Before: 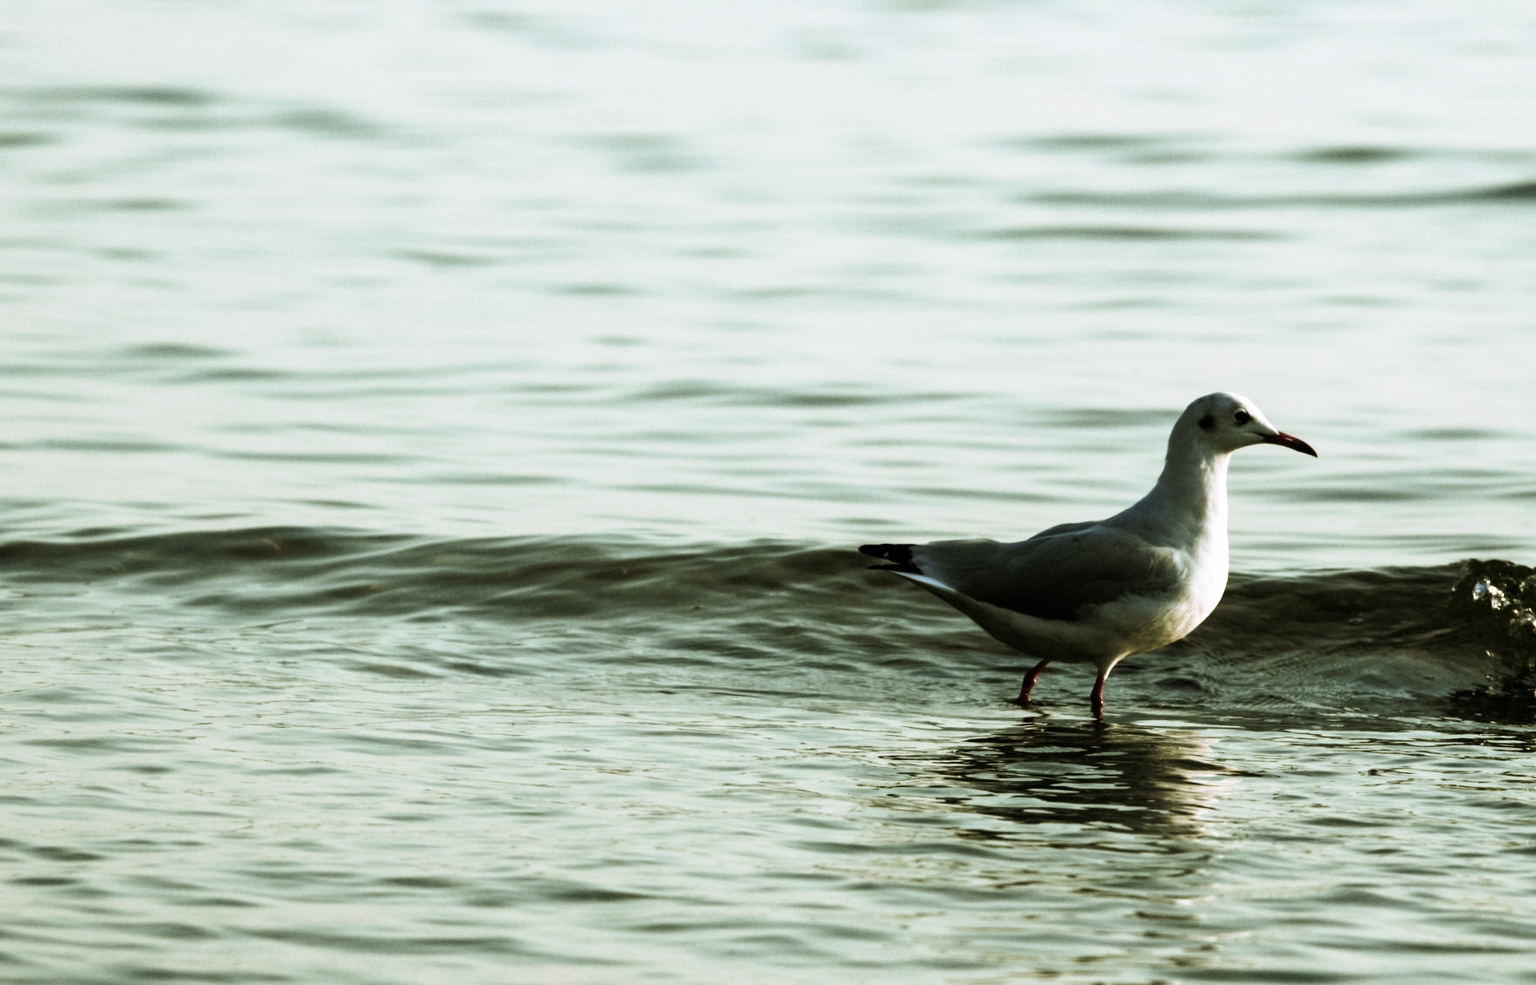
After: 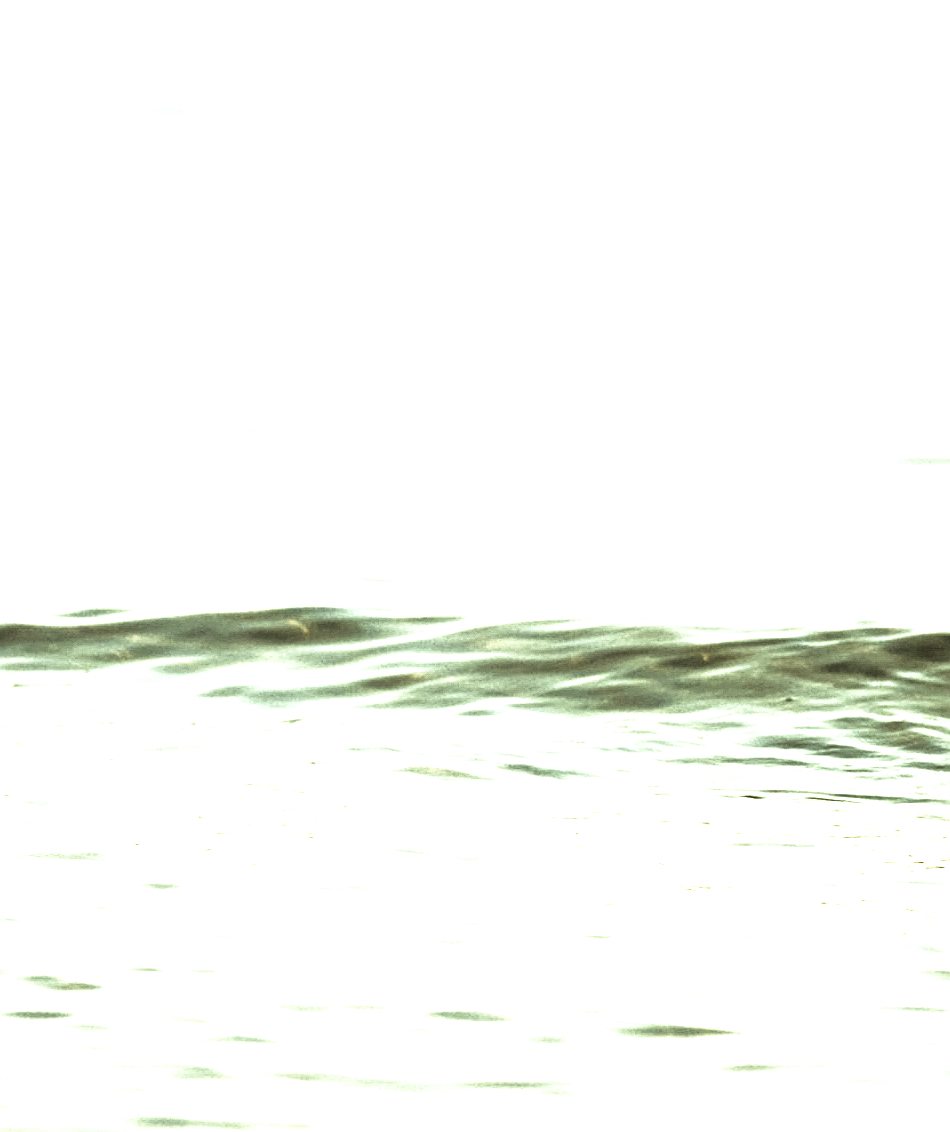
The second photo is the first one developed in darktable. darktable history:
base curve: curves: ch0 [(0, 0) (0.688, 0.865) (1, 1)], preserve colors none
crop: left 0.834%, right 45.463%, bottom 0.089%
levels: levels [0.026, 0.507, 0.987]
sharpen: on, module defaults
contrast brightness saturation: contrast 0.006, saturation -0.061
exposure: black level correction 0, exposure 1.959 EV, compensate highlight preservation false
